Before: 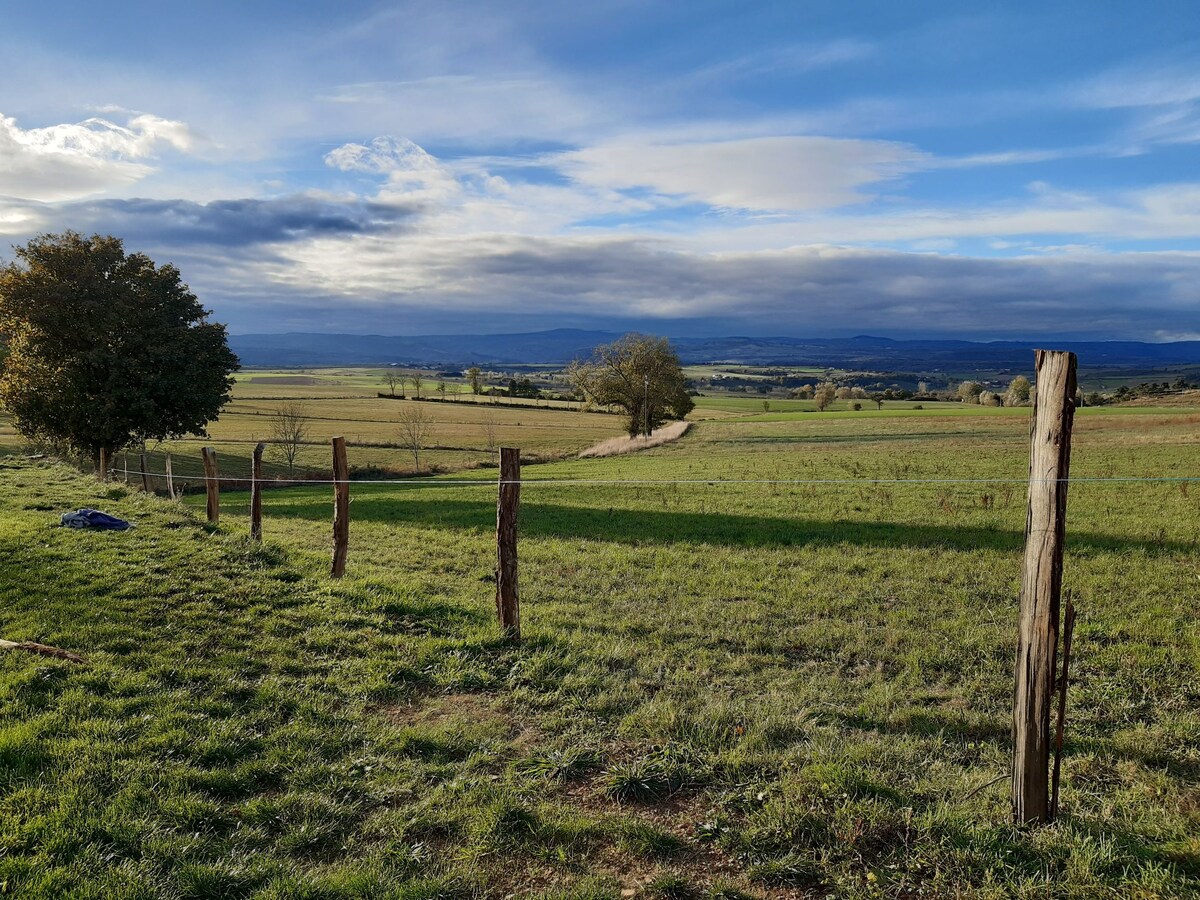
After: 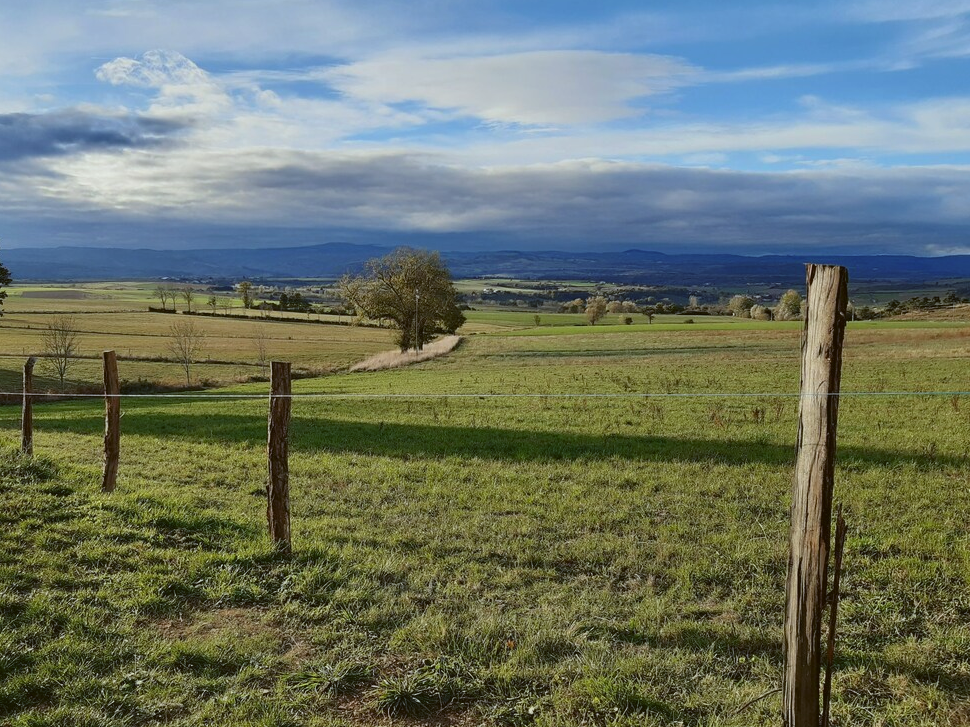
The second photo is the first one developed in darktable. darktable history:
color balance: lift [1.004, 1.002, 1.002, 0.998], gamma [1, 1.007, 1.002, 0.993], gain [1, 0.977, 1.013, 1.023], contrast -3.64%
crop: left 19.159%, top 9.58%, bottom 9.58%
rgb levels: preserve colors max RGB
